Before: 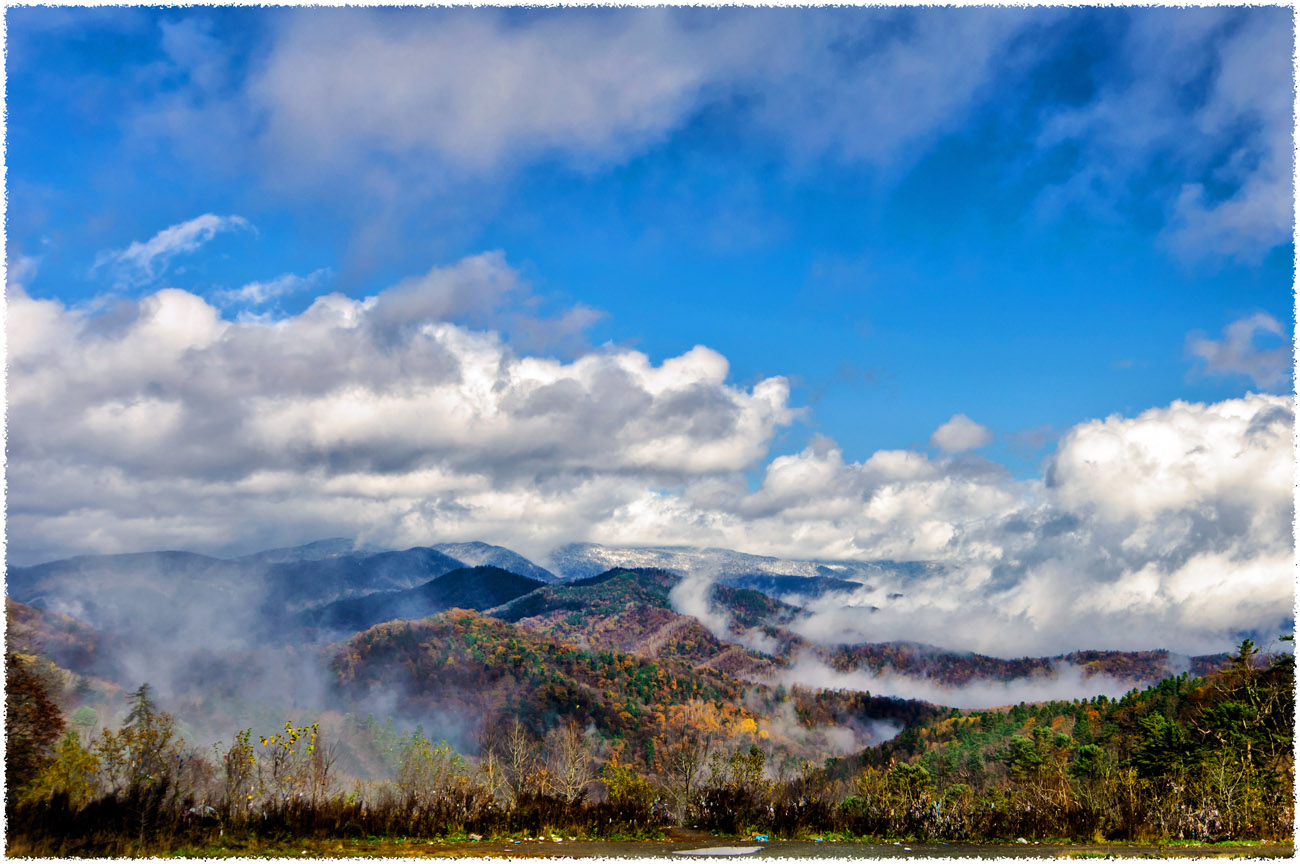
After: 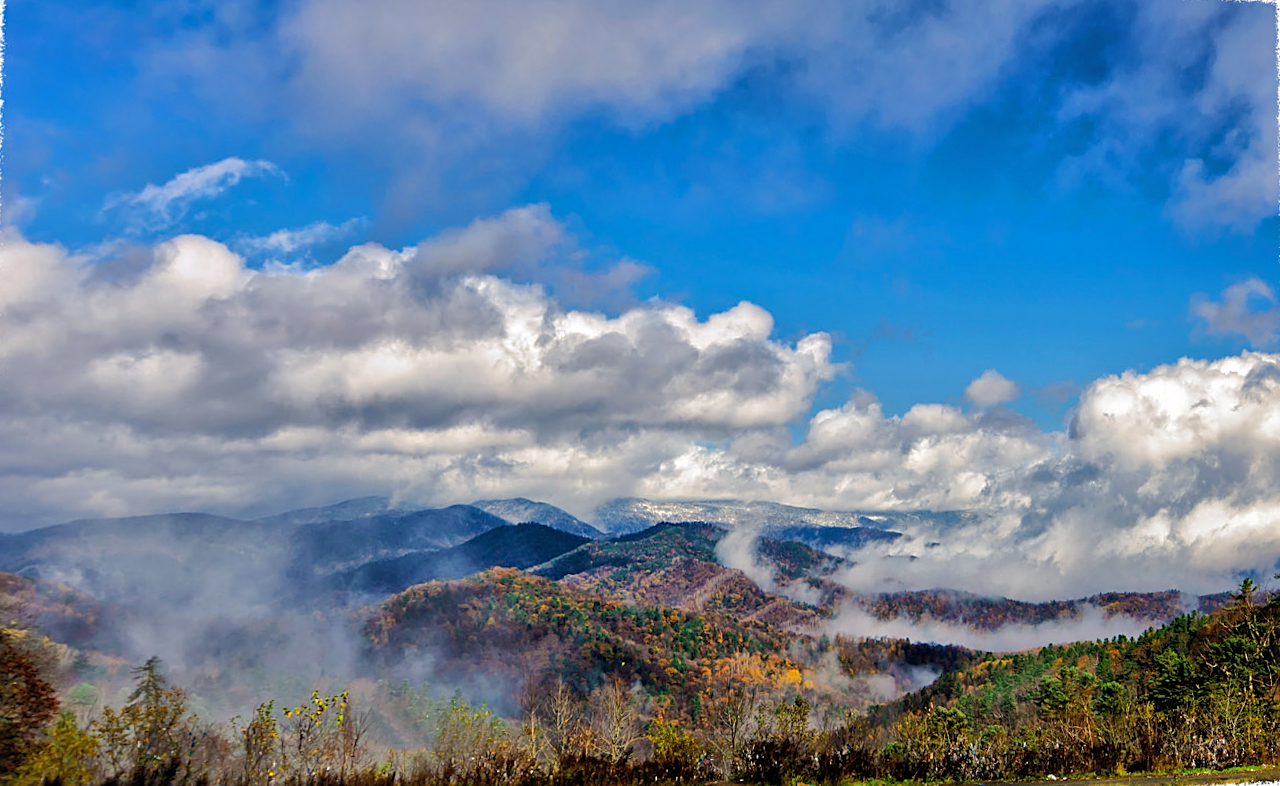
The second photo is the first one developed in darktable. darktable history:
rotate and perspective: rotation -0.013°, lens shift (vertical) -0.027, lens shift (horizontal) 0.178, crop left 0.016, crop right 0.989, crop top 0.082, crop bottom 0.918
sharpen: on, module defaults
shadows and highlights: shadows 40, highlights -60
